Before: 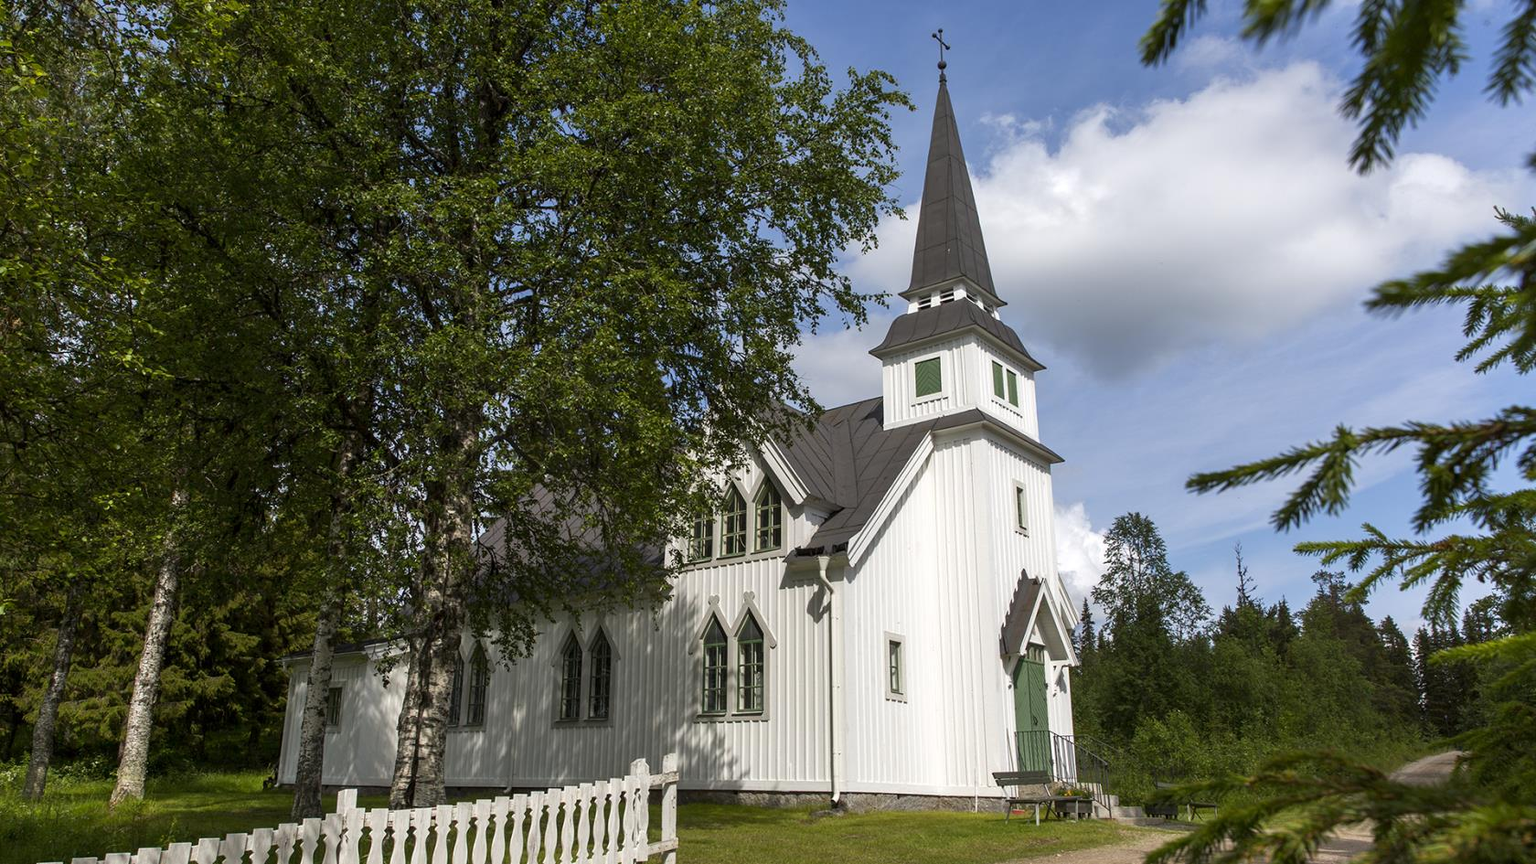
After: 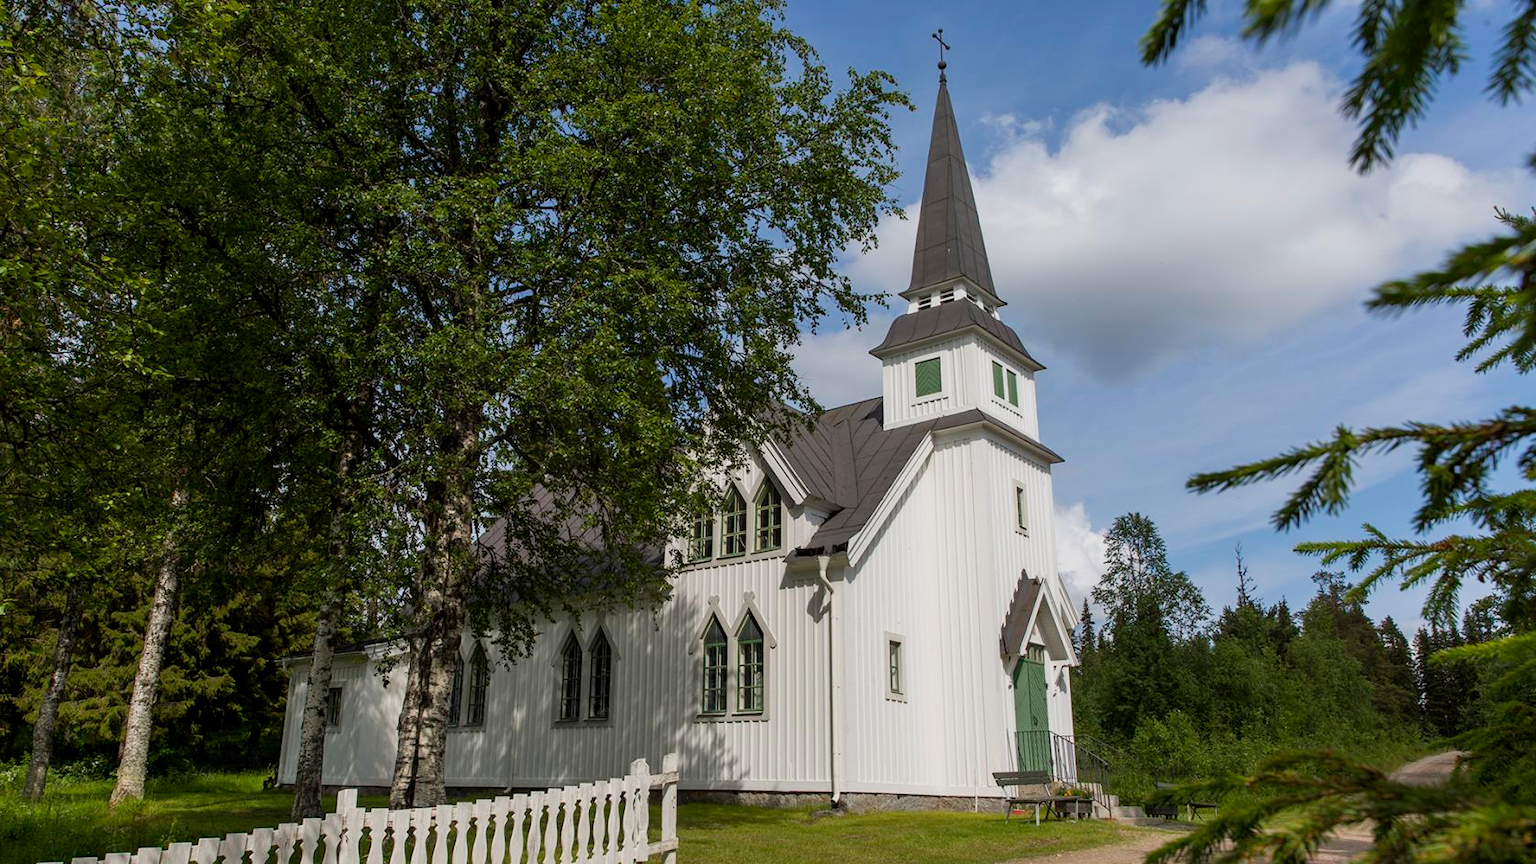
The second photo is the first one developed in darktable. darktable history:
exposure: exposure -0.021 EV, compensate highlight preservation false
filmic rgb: black relative exposure -15 EV, white relative exposure 3 EV, threshold 6 EV, target black luminance 0%, hardness 9.27, latitude 99%, contrast 0.912, shadows ↔ highlights balance 0.505%, add noise in highlights 0, color science v3 (2019), use custom middle-gray values true, iterations of high-quality reconstruction 0, contrast in highlights soft, enable highlight reconstruction true
